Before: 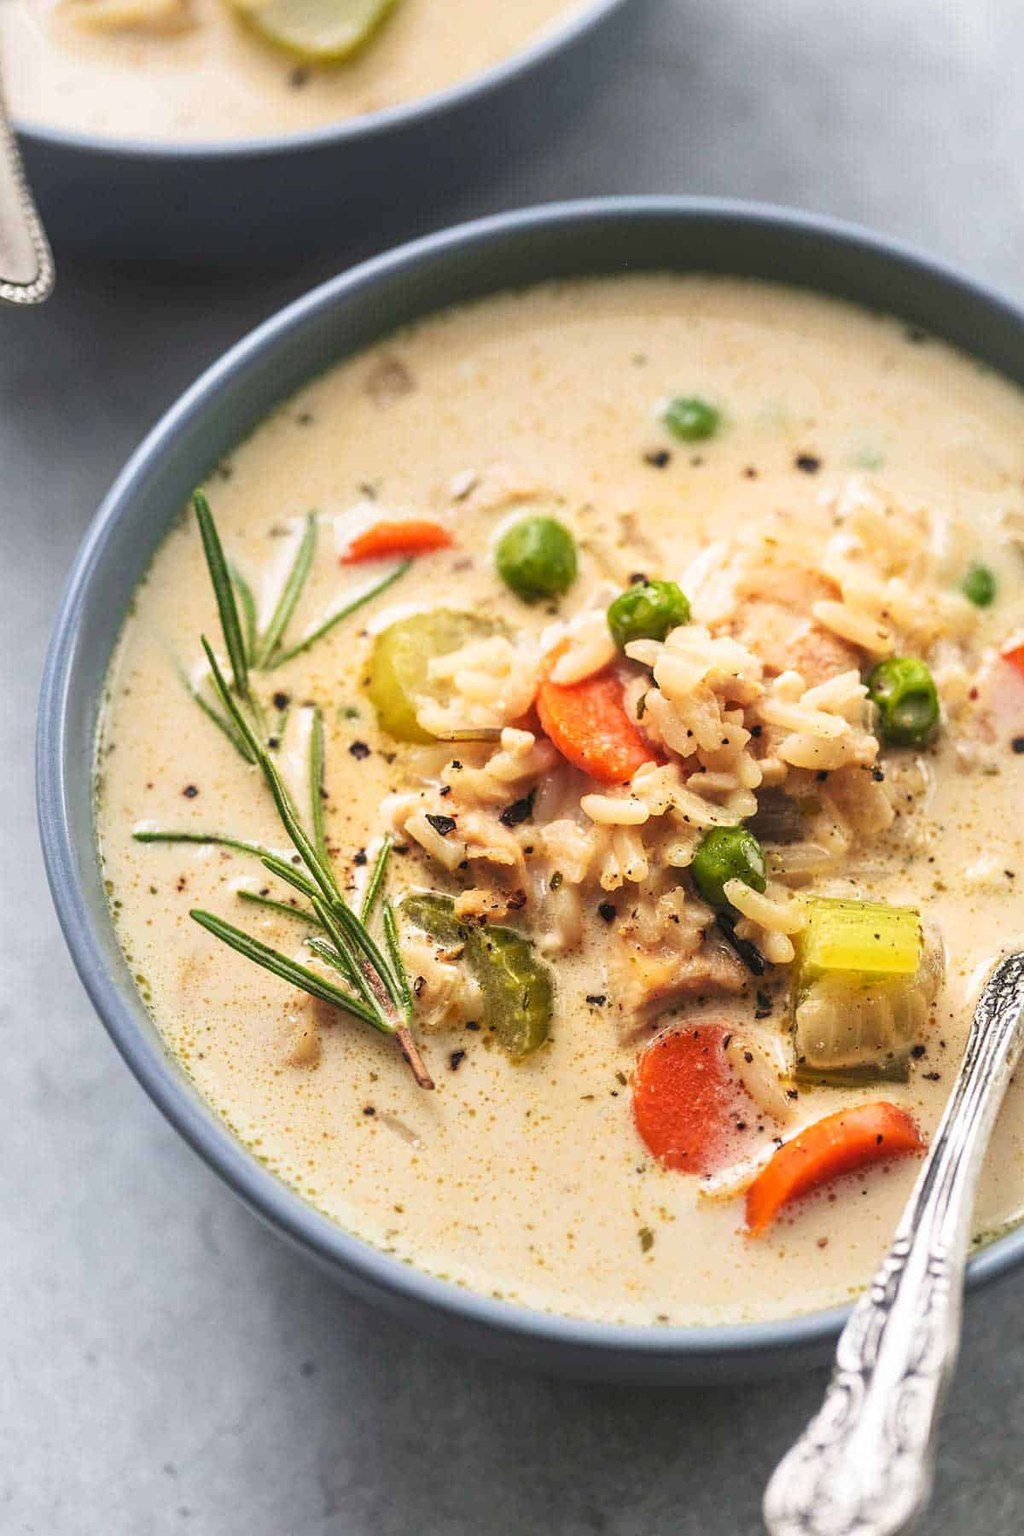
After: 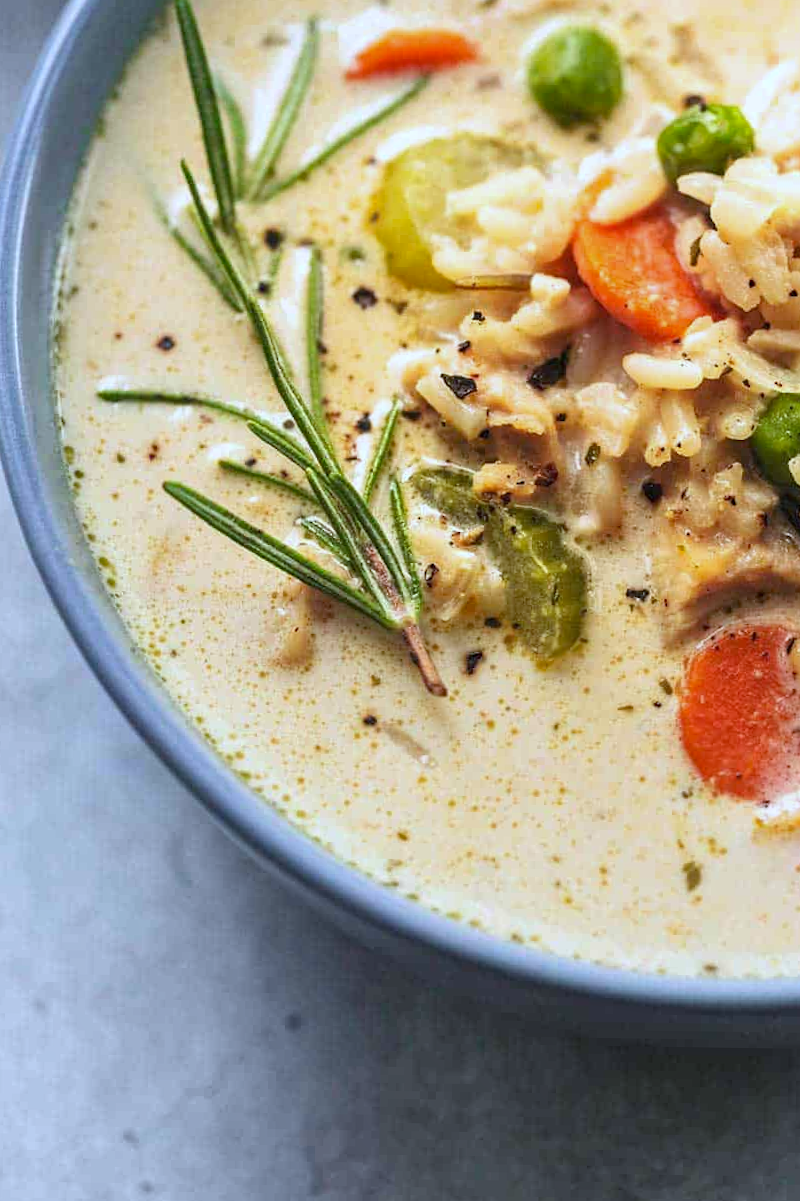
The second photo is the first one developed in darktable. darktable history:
crop and rotate: angle -0.82°, left 3.85%, top 31.828%, right 27.992%
white balance: red 0.924, blue 1.095
haze removal: compatibility mode true, adaptive false
